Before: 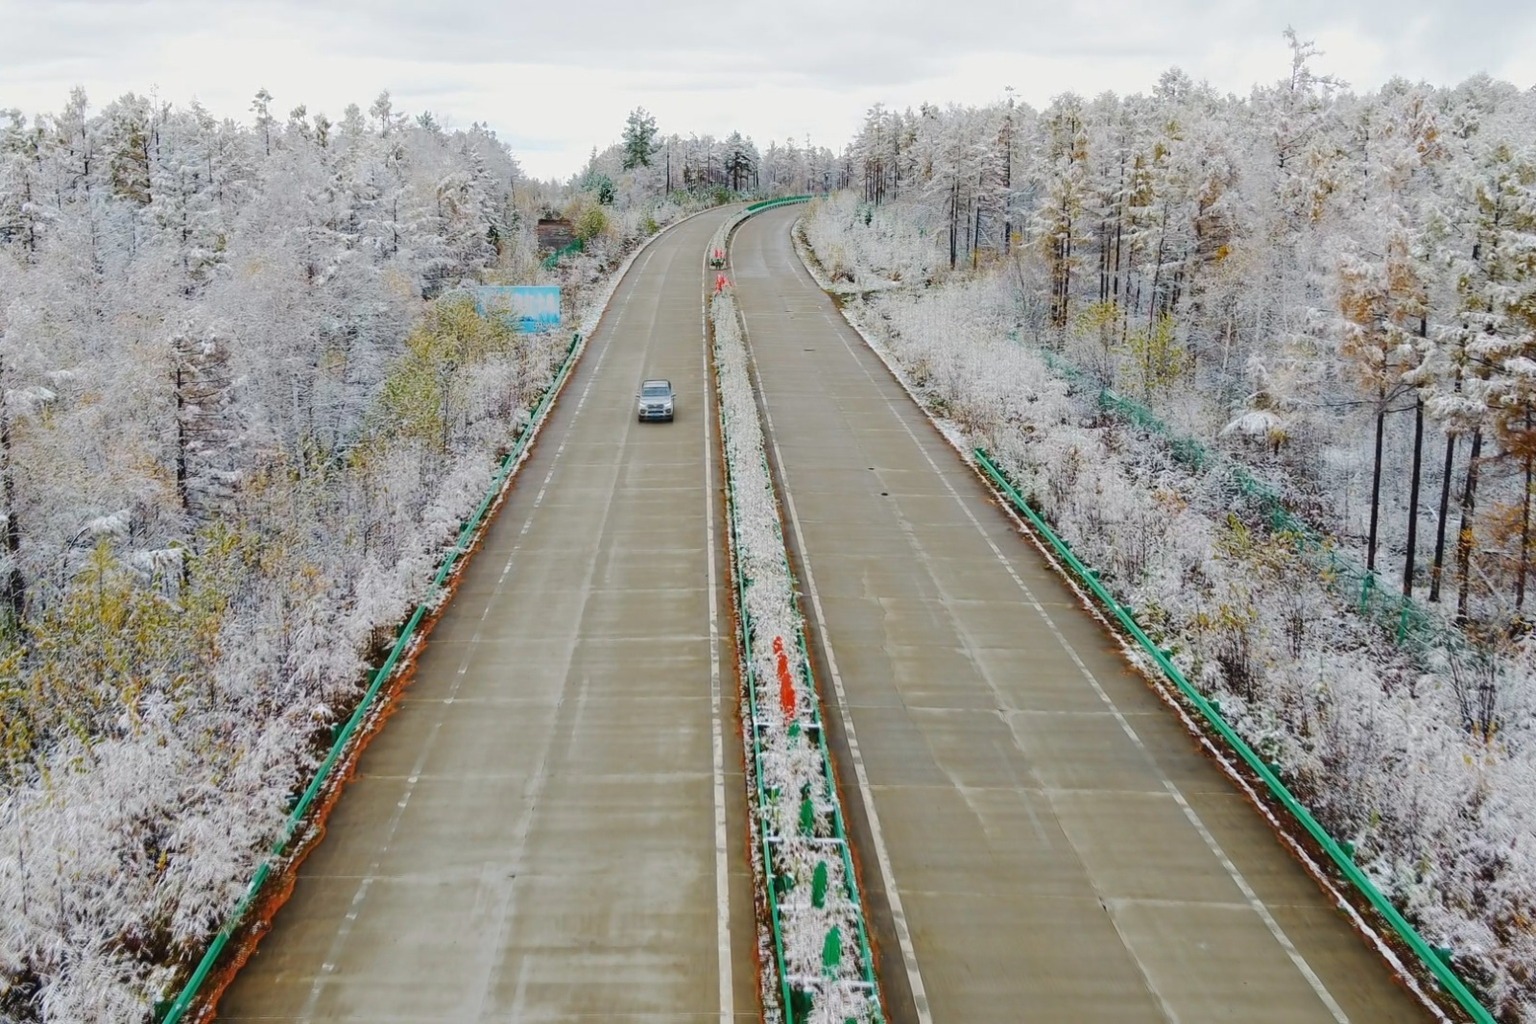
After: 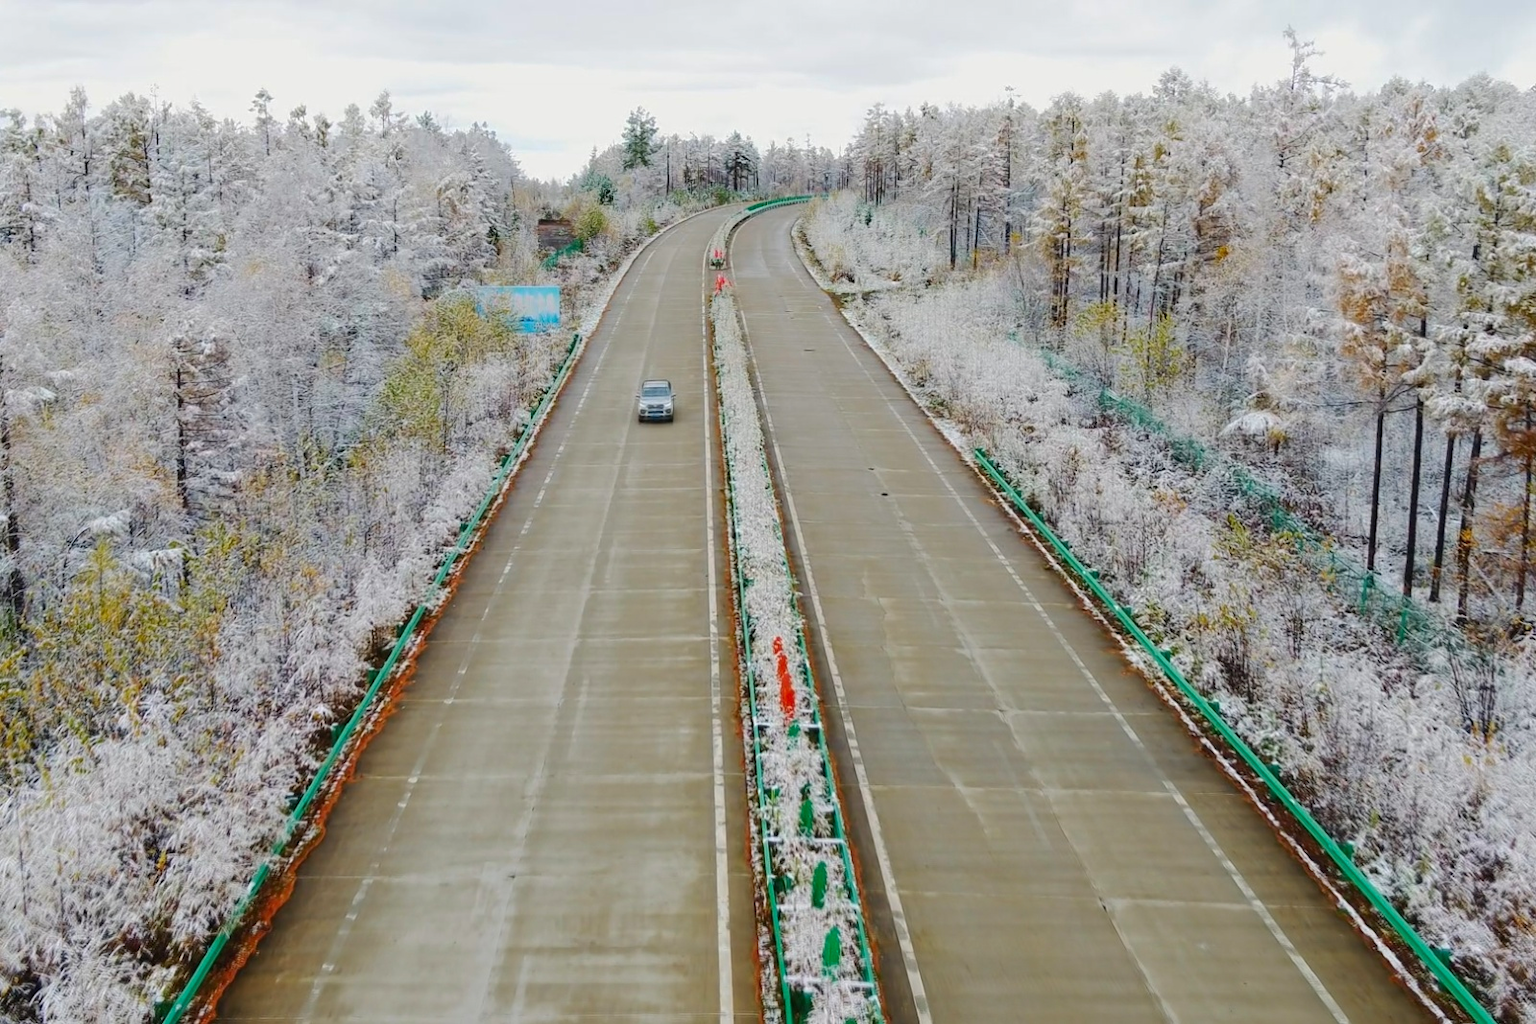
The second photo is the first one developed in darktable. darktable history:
contrast brightness saturation: saturation 0.129
